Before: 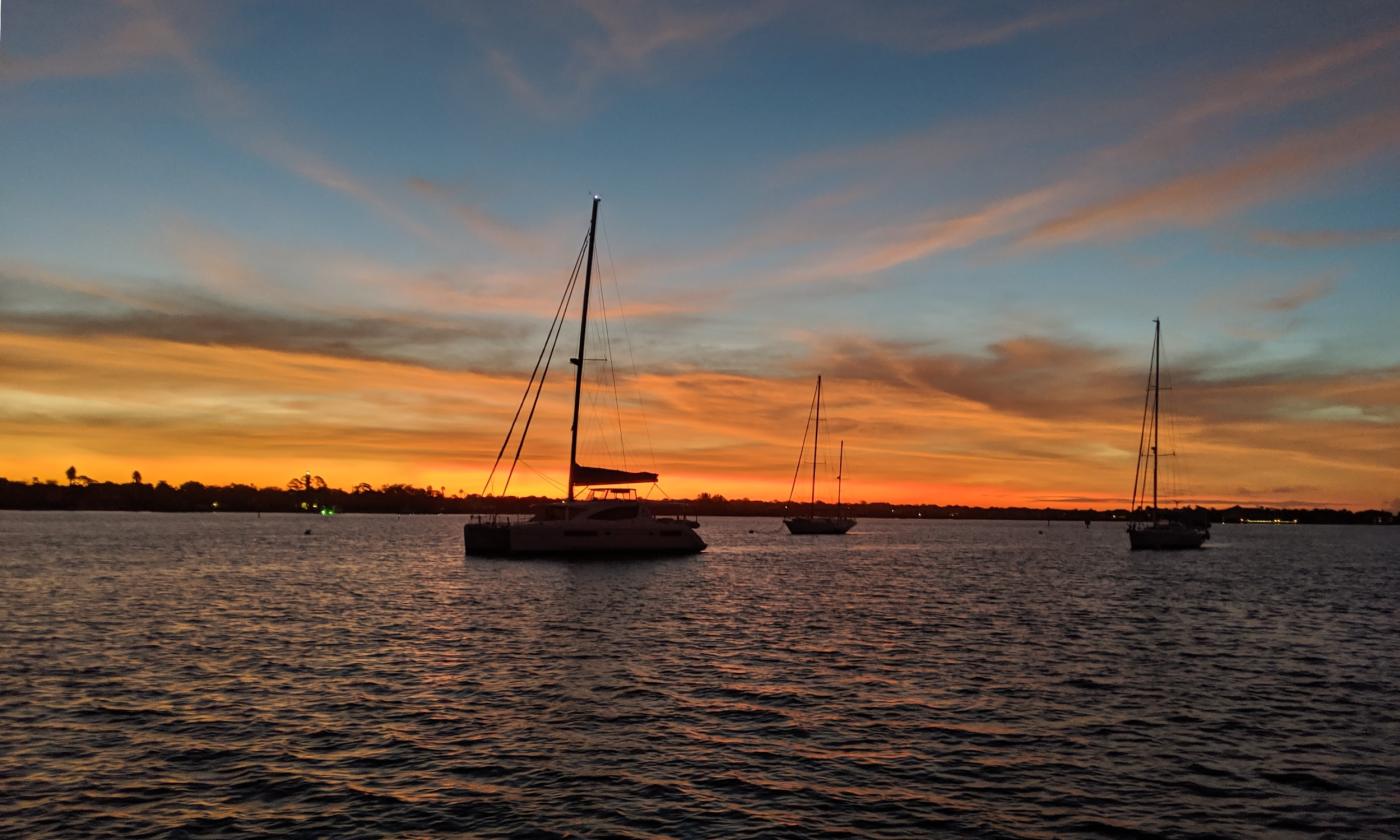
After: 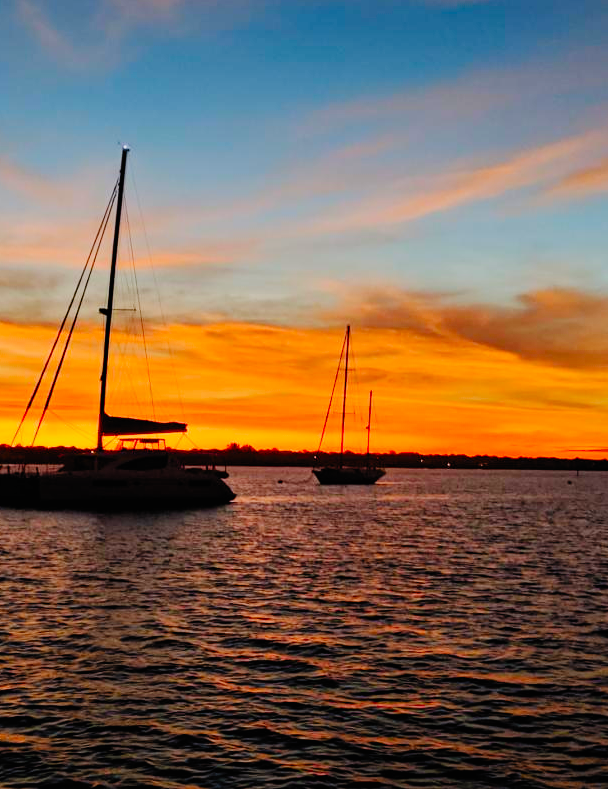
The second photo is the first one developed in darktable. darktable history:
filmic rgb: black relative exposure -7.2 EV, white relative exposure 5.36 EV, threshold 3.06 EV, structure ↔ texture 99.52%, hardness 3.02, add noise in highlights 0.001, preserve chrominance no, color science v3 (2019), use custom middle-gray values true, contrast in highlights soft, enable highlight reconstruction true
crop: left 33.697%, top 5.959%, right 22.869%
contrast brightness saturation: contrast 0.201, brightness 0.198, saturation 0.819
